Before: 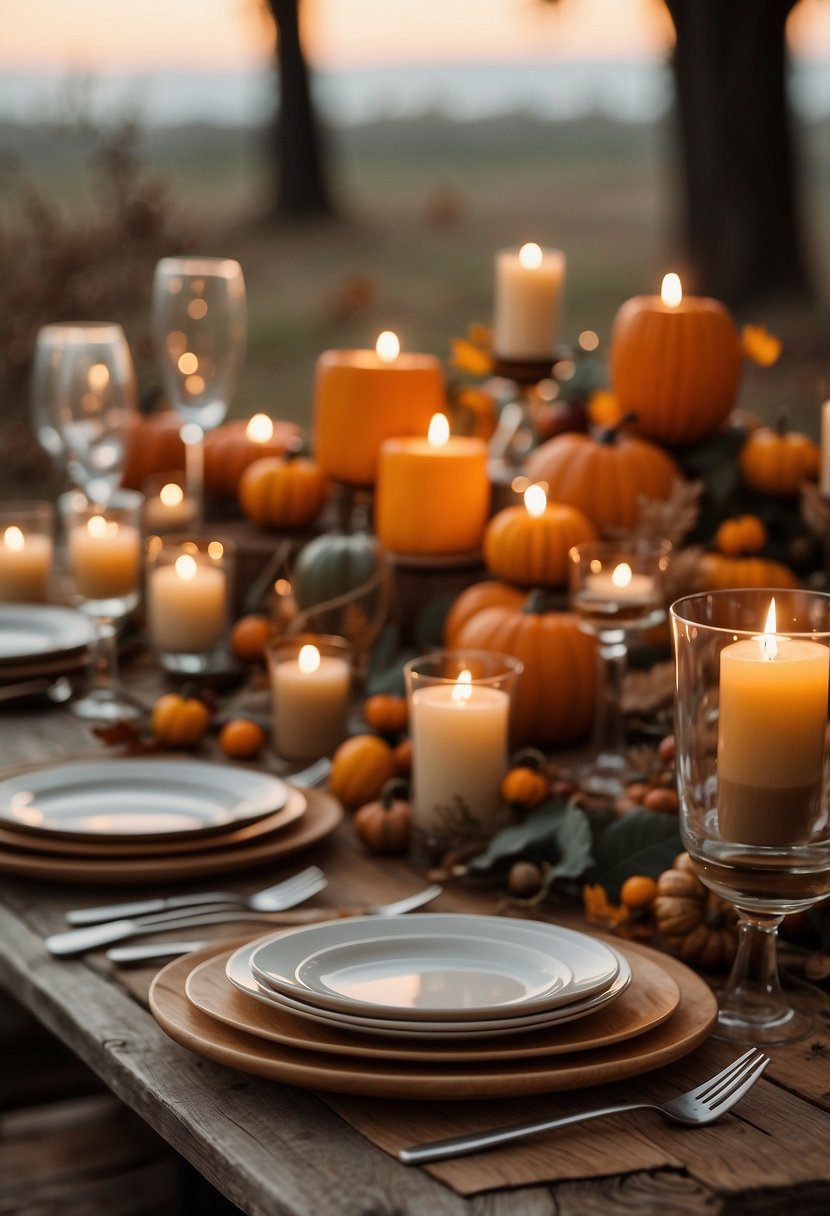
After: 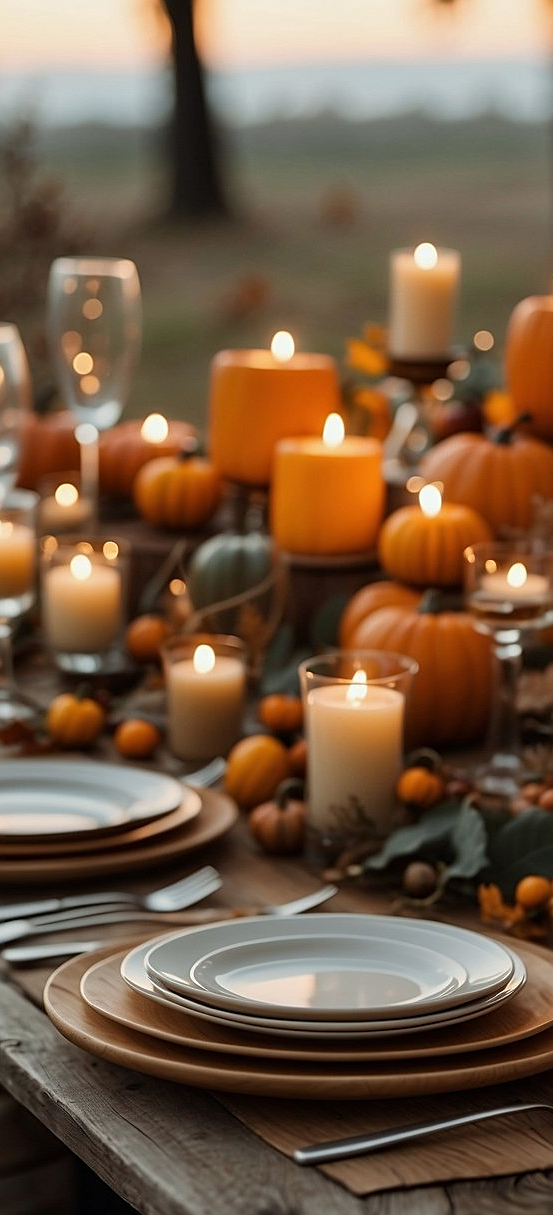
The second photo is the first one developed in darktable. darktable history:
sharpen: on, module defaults
white balance: red 0.978, blue 0.999
crop and rotate: left 12.673%, right 20.66%
